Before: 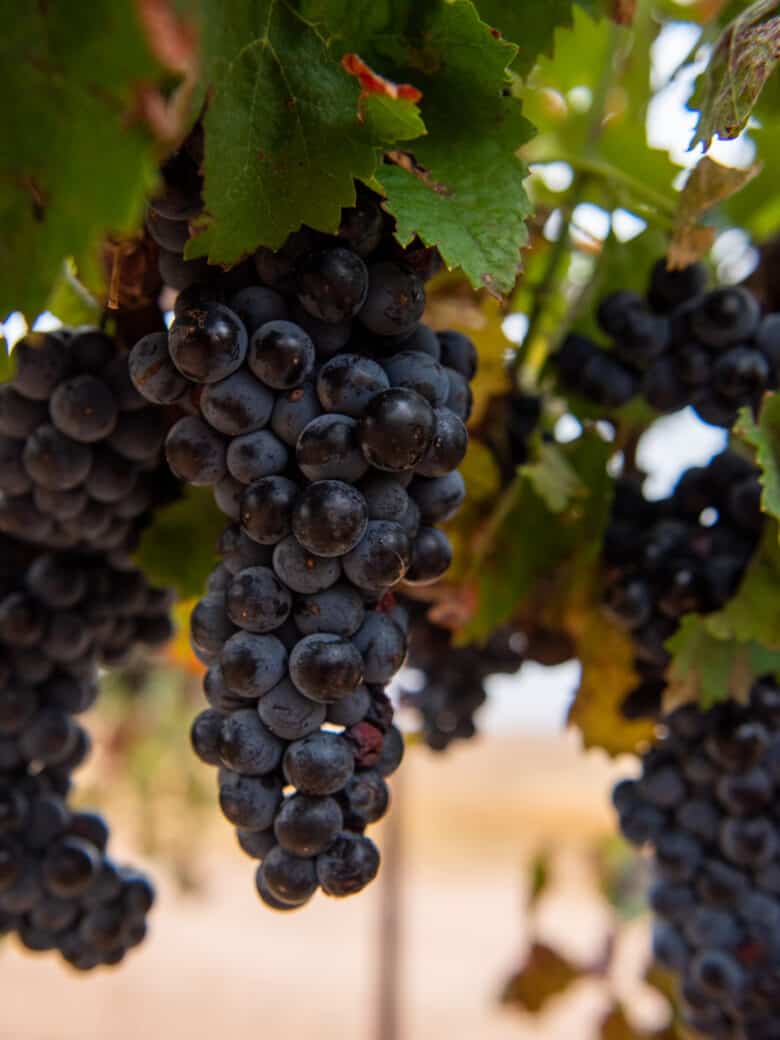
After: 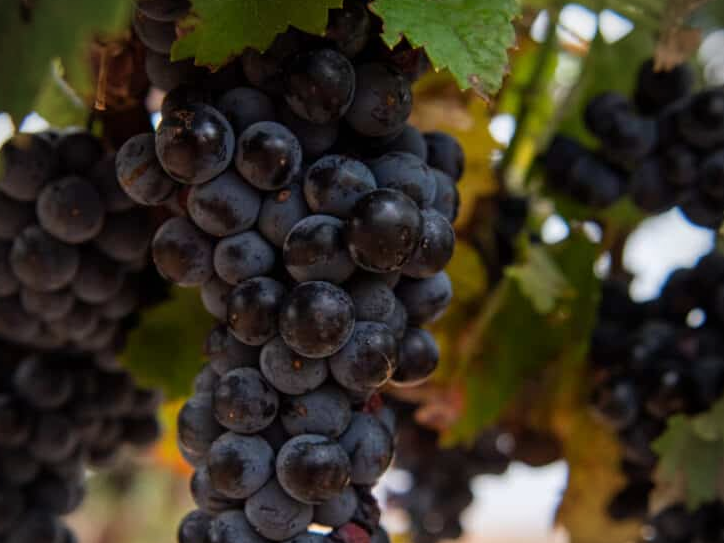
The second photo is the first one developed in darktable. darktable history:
vignetting: unbound false
crop: left 1.744%, top 19.225%, right 5.069%, bottom 28.357%
